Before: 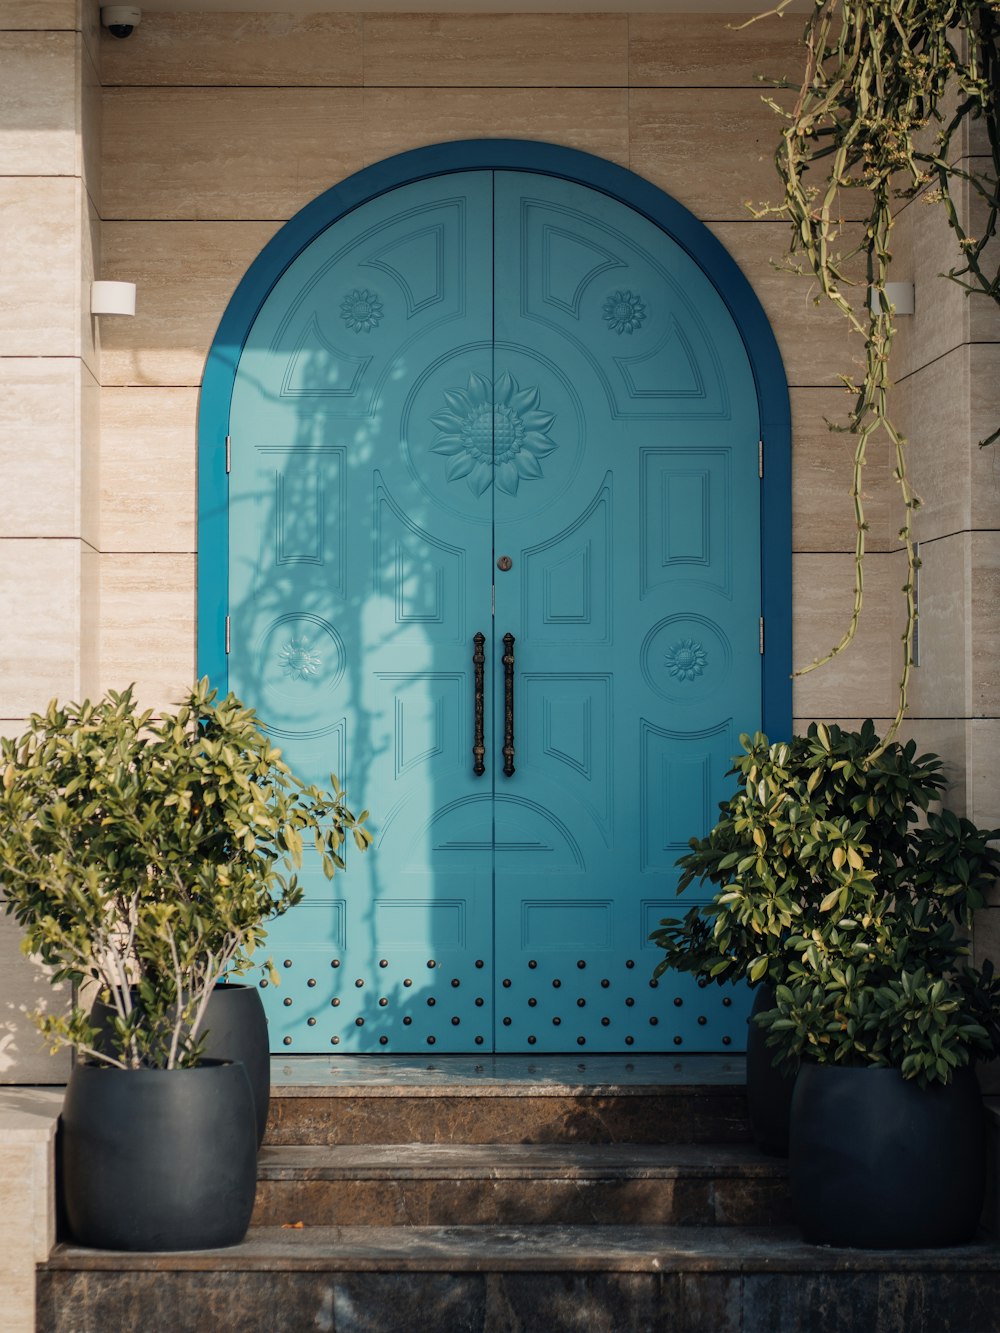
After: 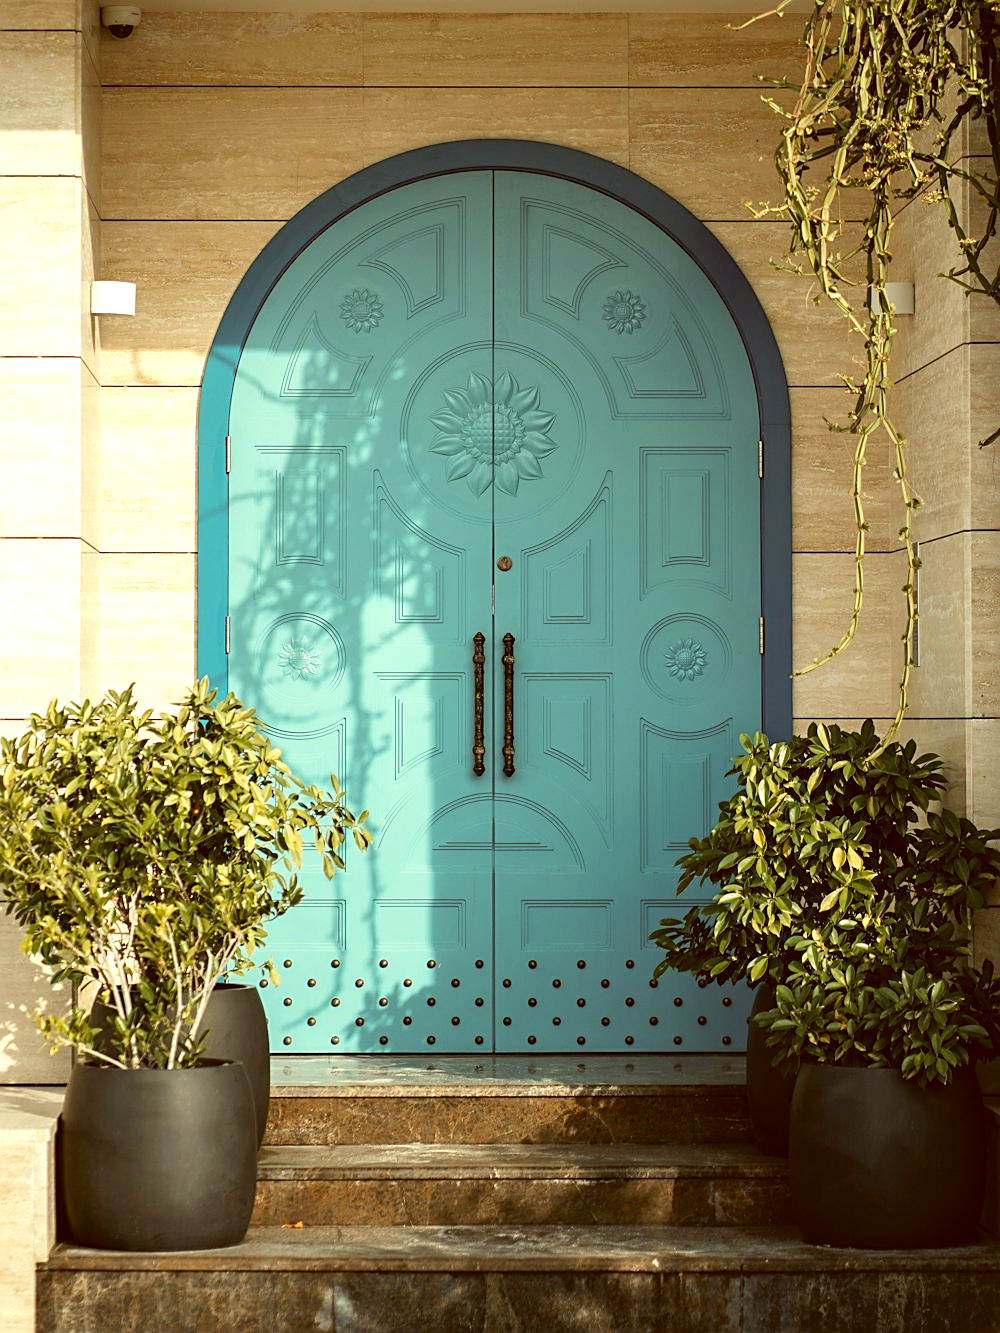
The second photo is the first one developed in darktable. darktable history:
exposure: exposure 0.781 EV, compensate highlight preservation false
color correction: highlights a* -6.09, highlights b* 9.4, shadows a* 10.12, shadows b* 23.87
sharpen: on, module defaults
